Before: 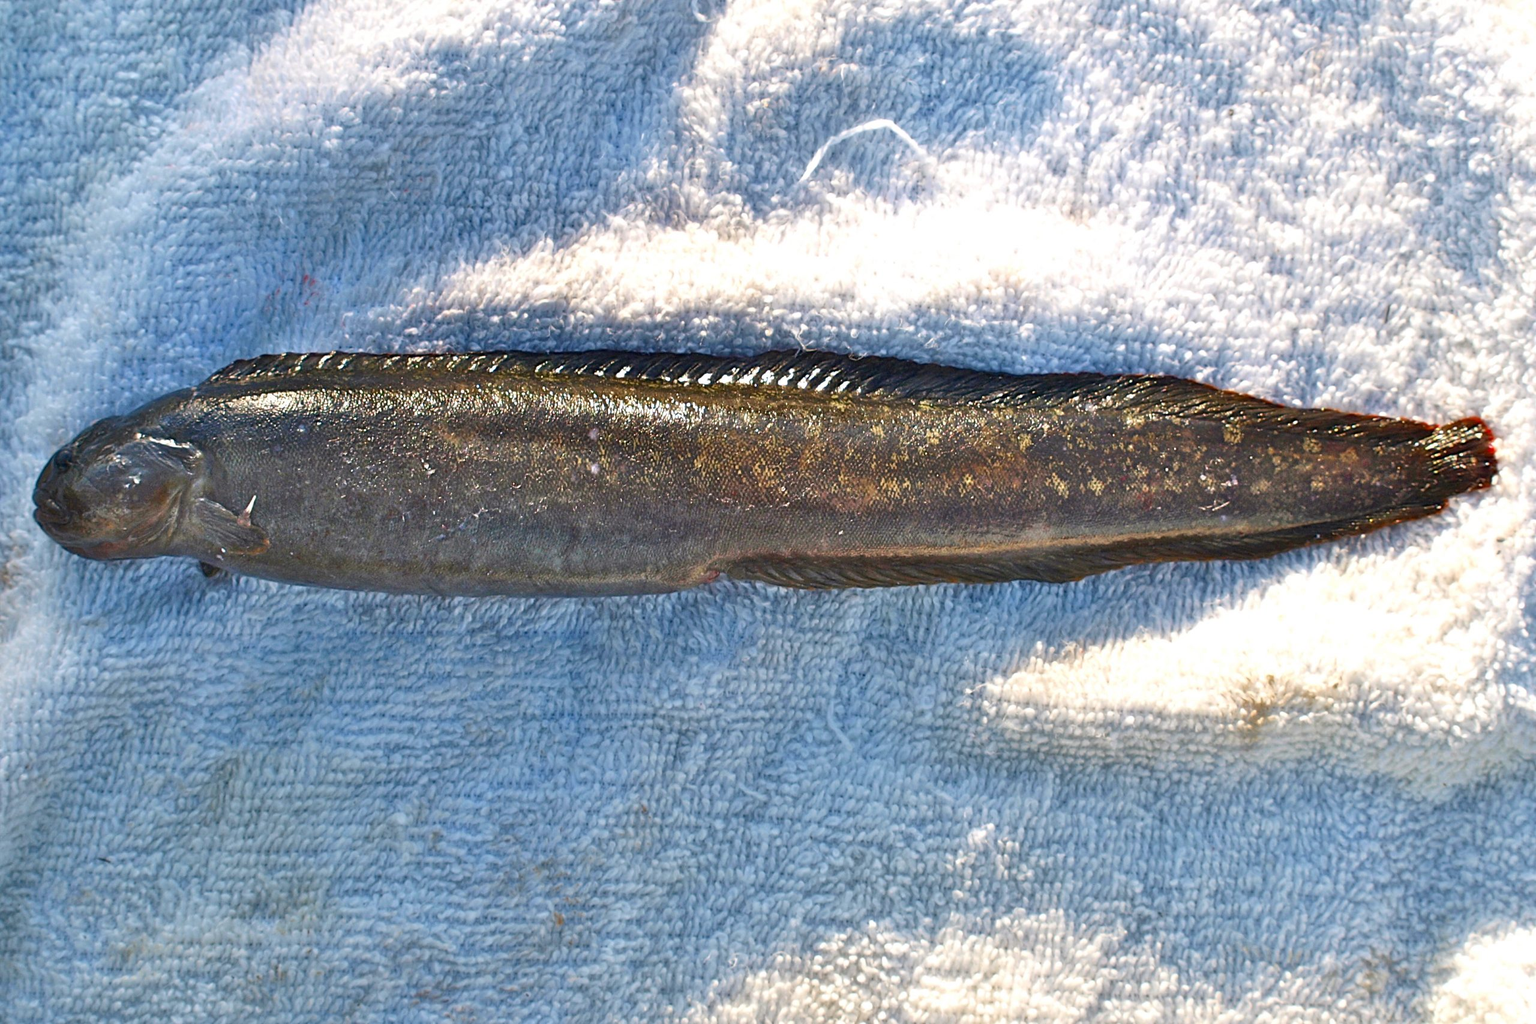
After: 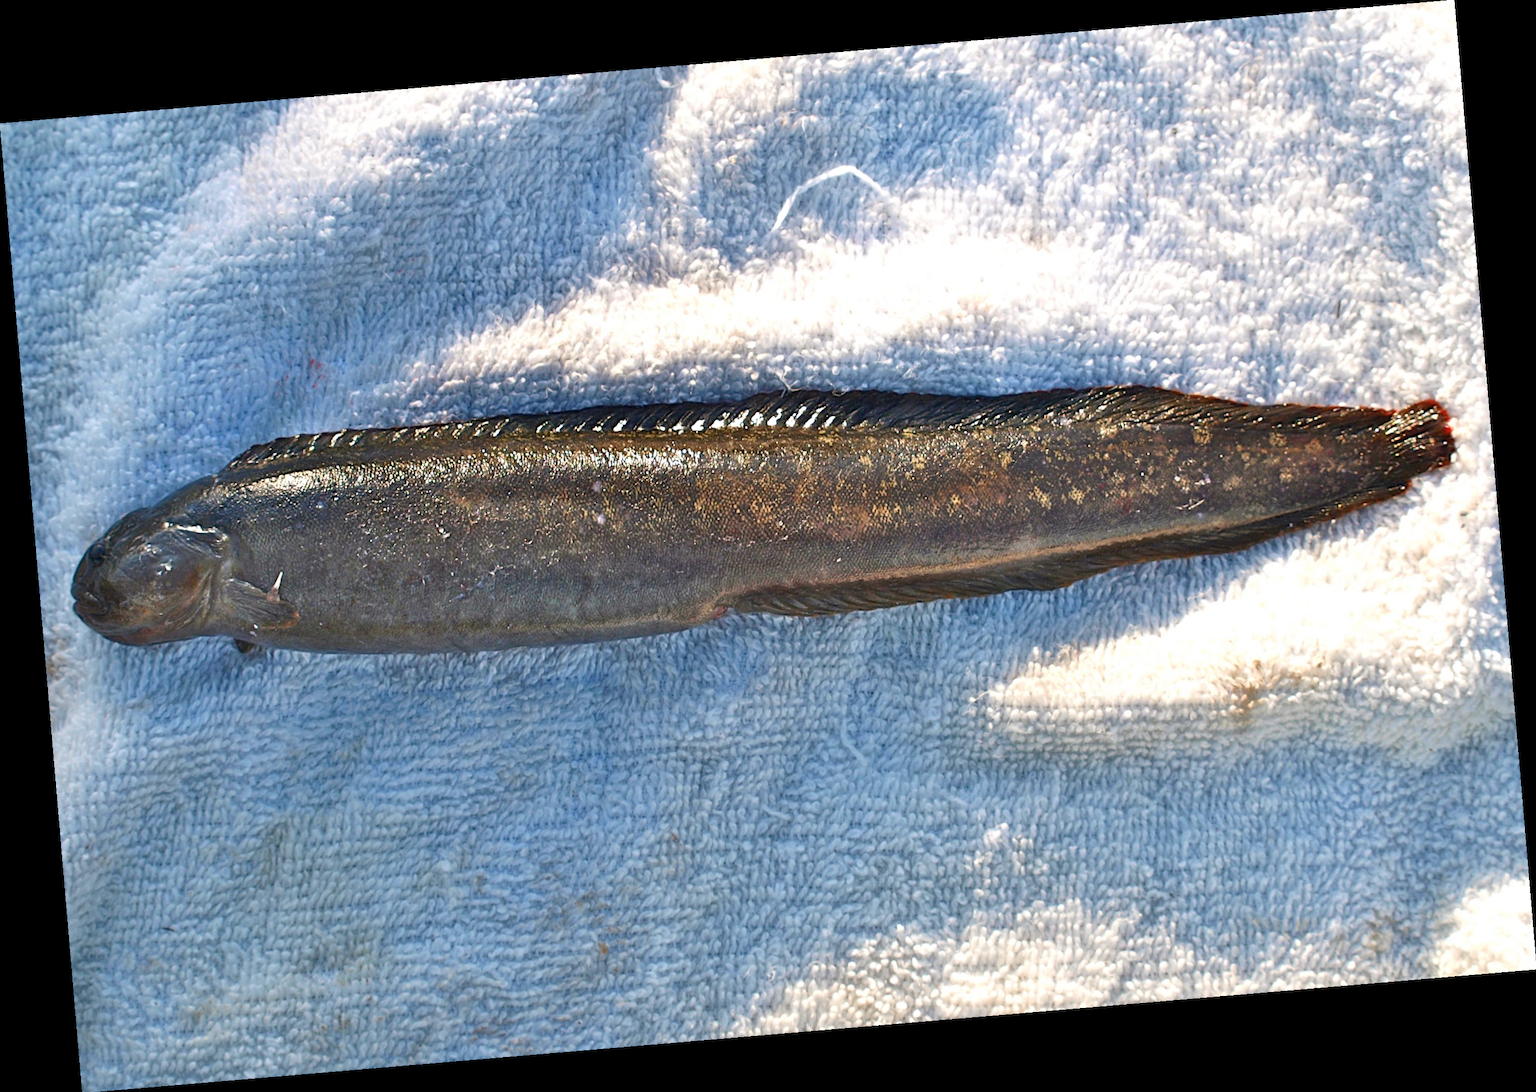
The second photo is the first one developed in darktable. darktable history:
color zones: curves: ch1 [(0, 0.455) (0.063, 0.455) (0.286, 0.495) (0.429, 0.5) (0.571, 0.5) (0.714, 0.5) (0.857, 0.5) (1, 0.455)]; ch2 [(0, 0.532) (0.063, 0.521) (0.233, 0.447) (0.429, 0.489) (0.571, 0.5) (0.714, 0.5) (0.857, 0.5) (1, 0.532)]
rotate and perspective: rotation -4.86°, automatic cropping off
tone equalizer: on, module defaults
